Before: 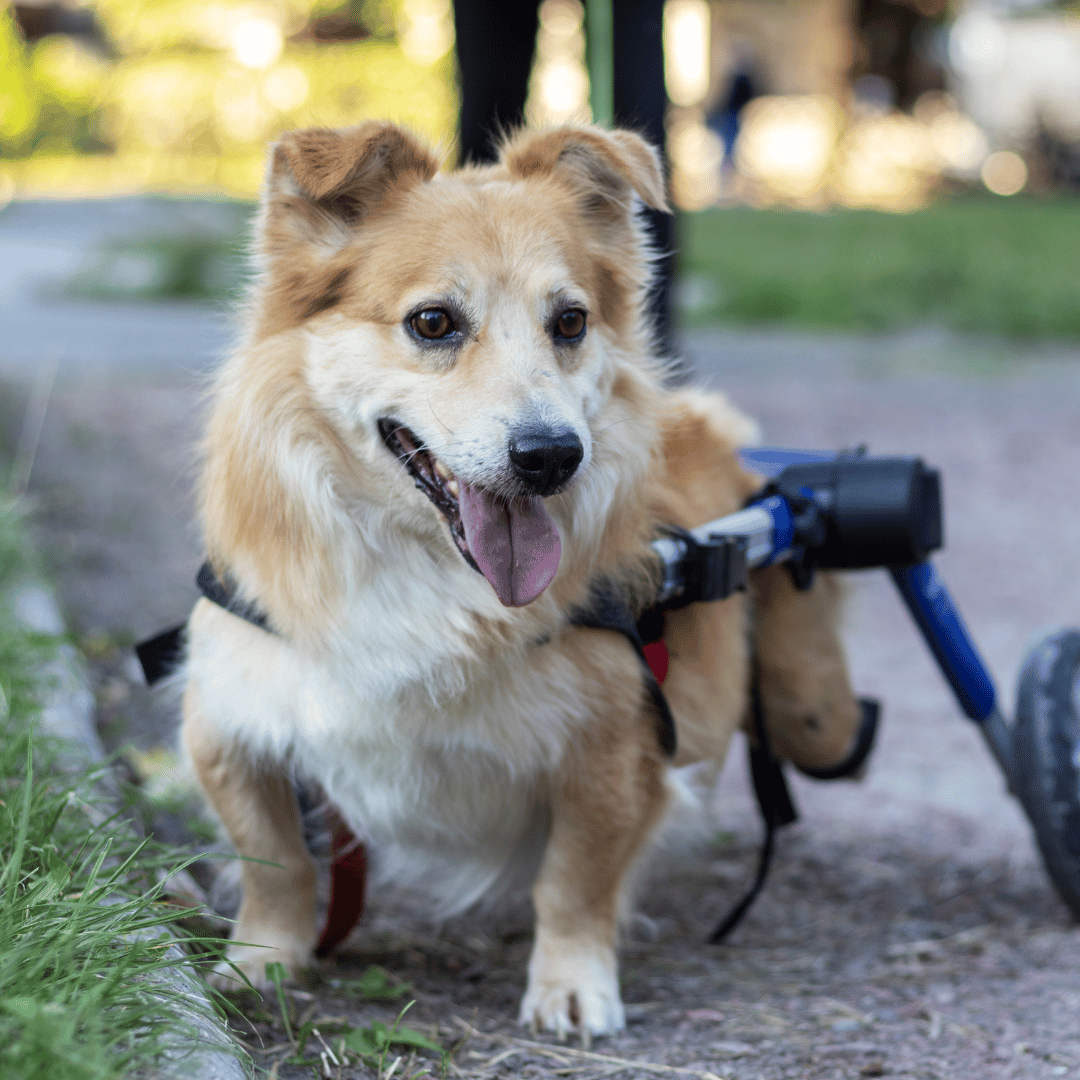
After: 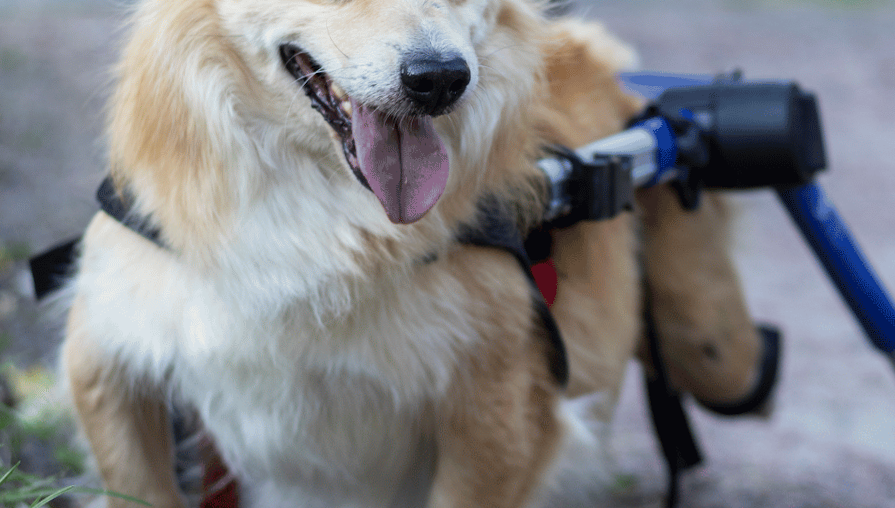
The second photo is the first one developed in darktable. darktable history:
crop and rotate: top 26.056%, bottom 25.543%
rotate and perspective: rotation 0.72°, lens shift (vertical) -0.352, lens shift (horizontal) -0.051, crop left 0.152, crop right 0.859, crop top 0.019, crop bottom 0.964
